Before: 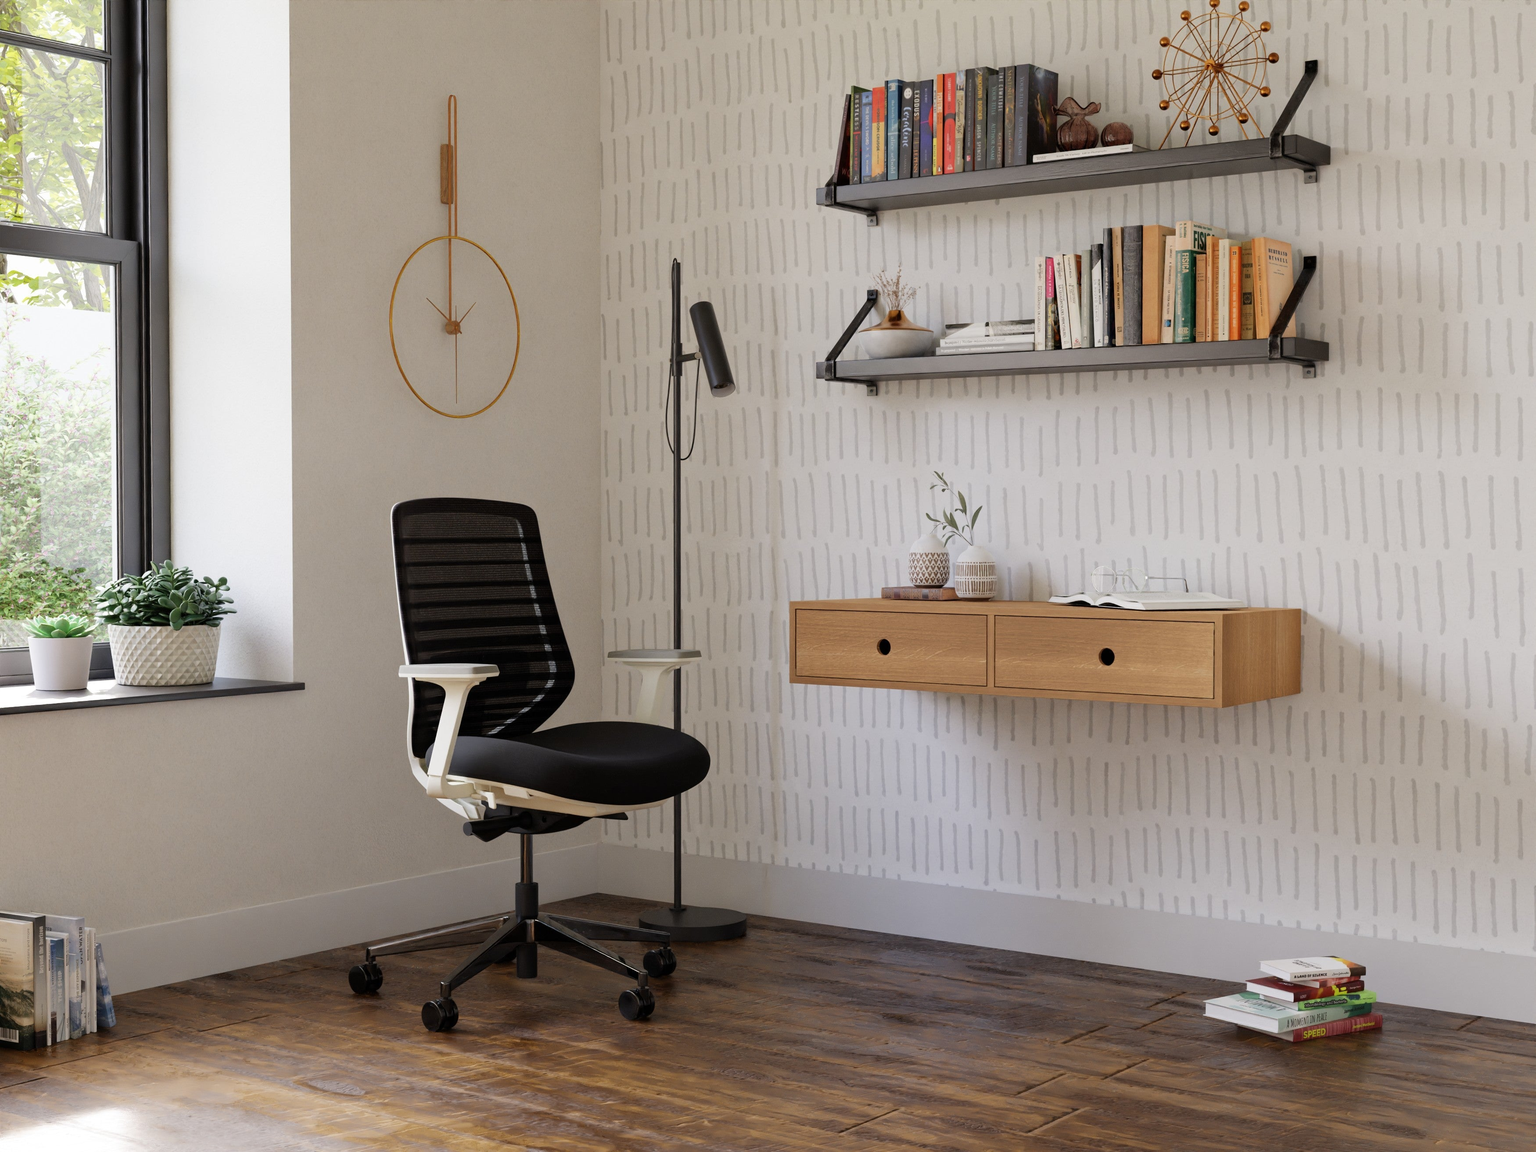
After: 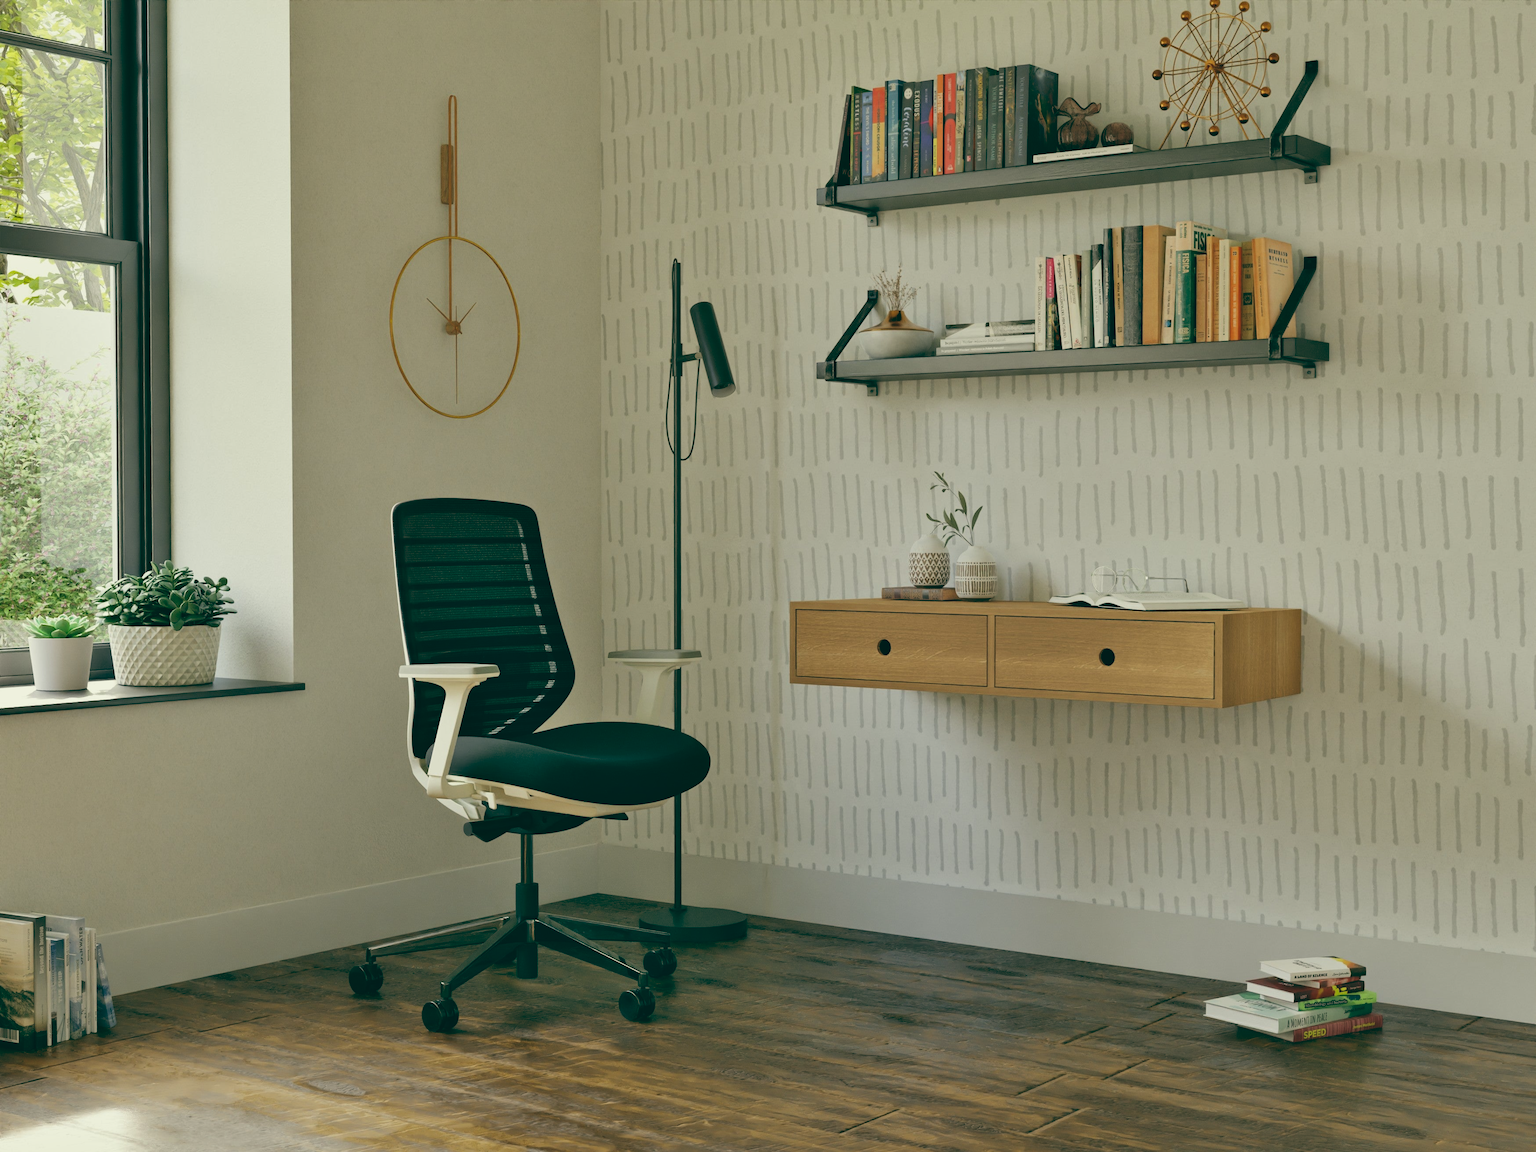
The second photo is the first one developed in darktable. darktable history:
shadows and highlights: soften with gaussian
color balance: lift [1.005, 0.99, 1.007, 1.01], gamma [1, 1.034, 1.032, 0.966], gain [0.873, 1.055, 1.067, 0.933]
